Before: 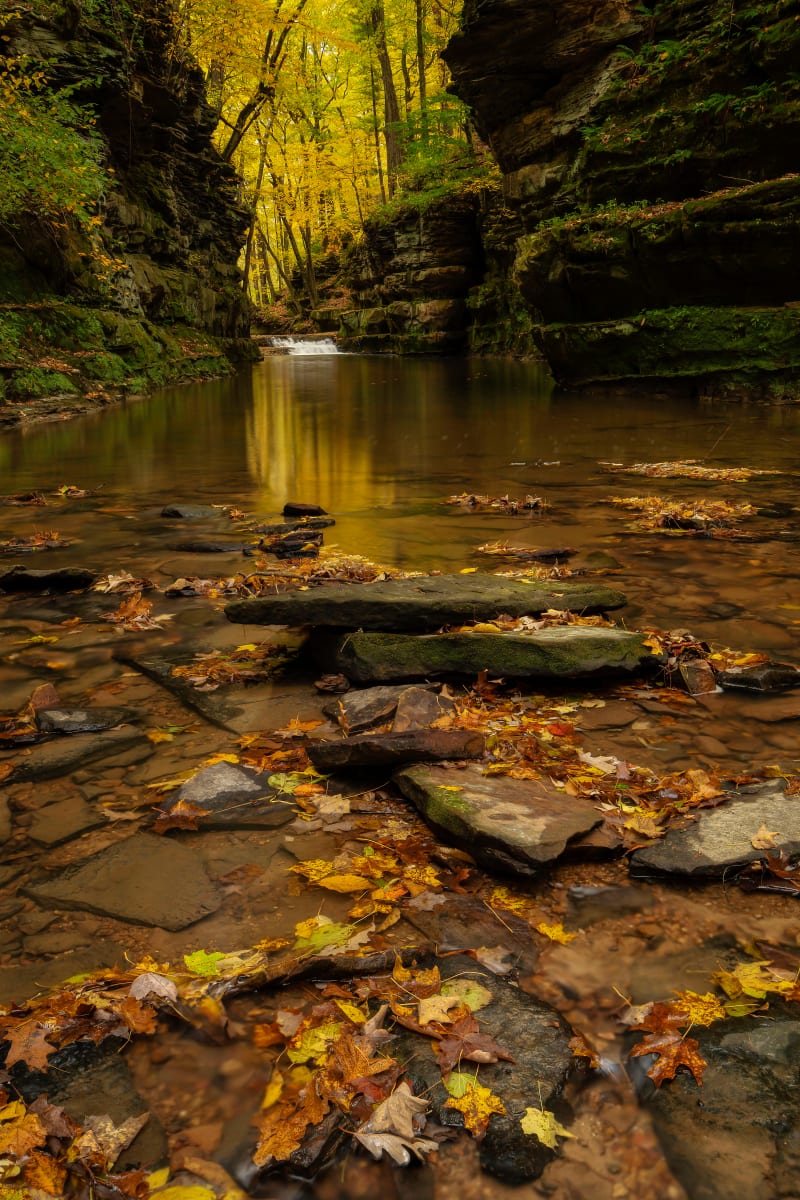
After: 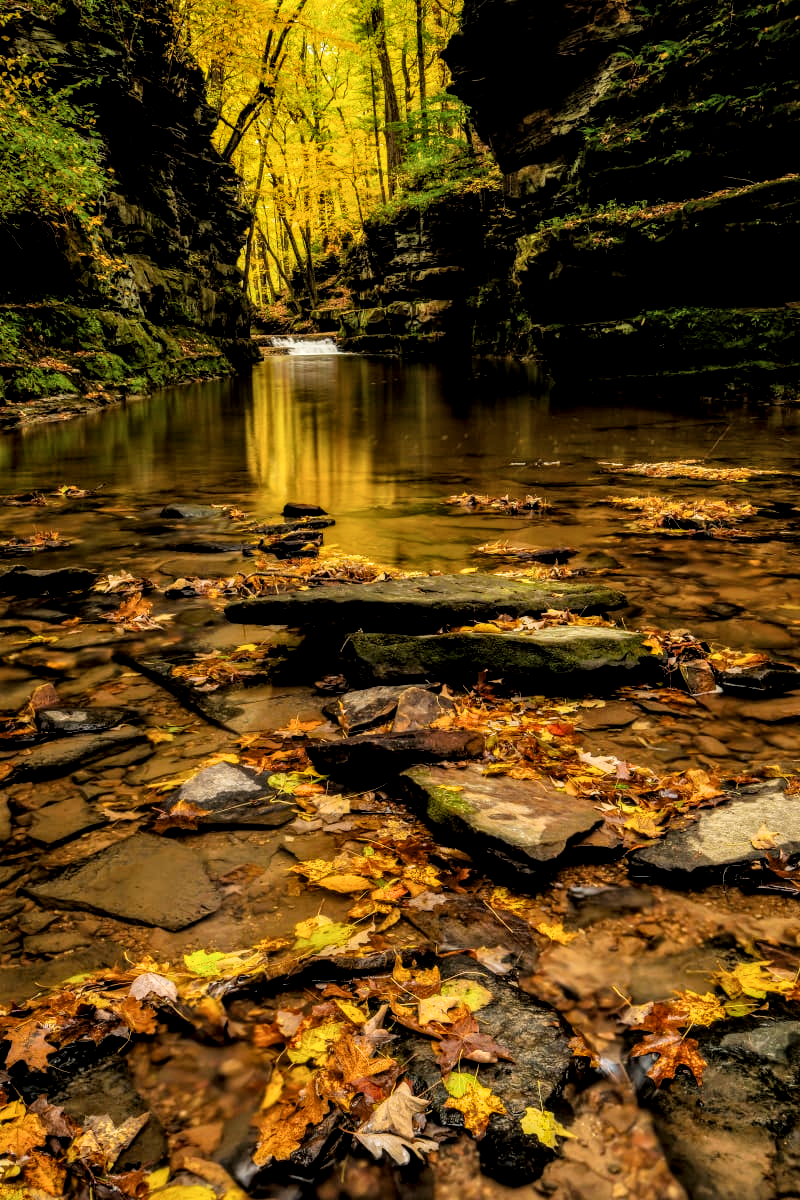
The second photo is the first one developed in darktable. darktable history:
color balance rgb: perceptual saturation grading › global saturation 10%, global vibrance 10%
local contrast: detail 140%
filmic rgb: black relative exposure -5 EV, hardness 2.88, contrast 1.3
exposure: black level correction 0, exposure 0.6 EV, compensate exposure bias true, compensate highlight preservation false
